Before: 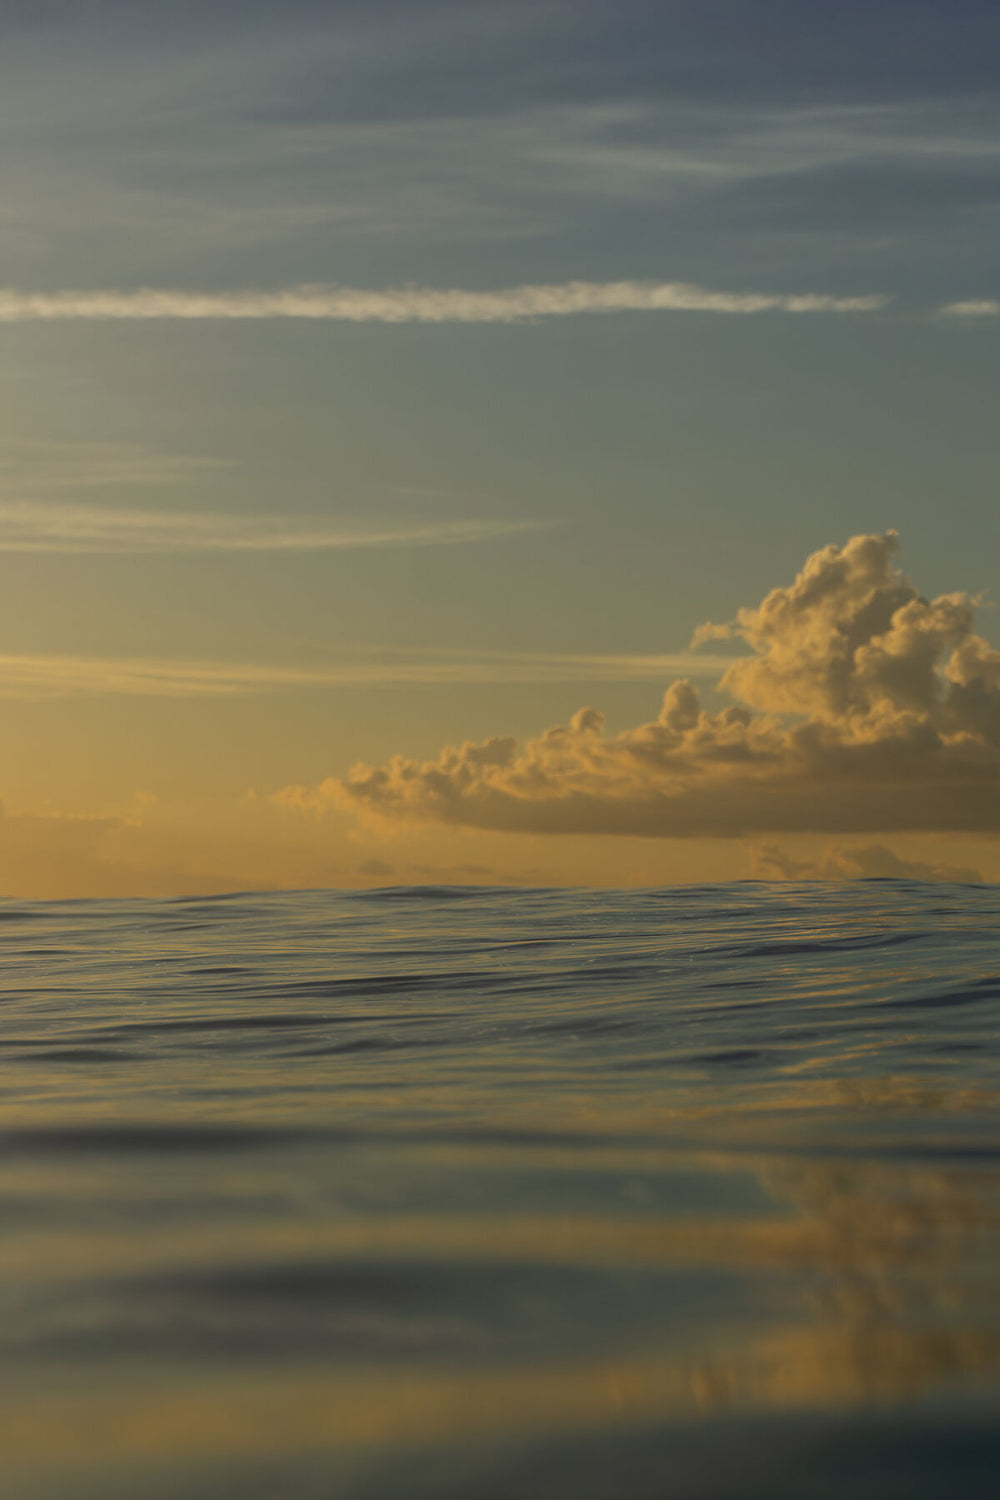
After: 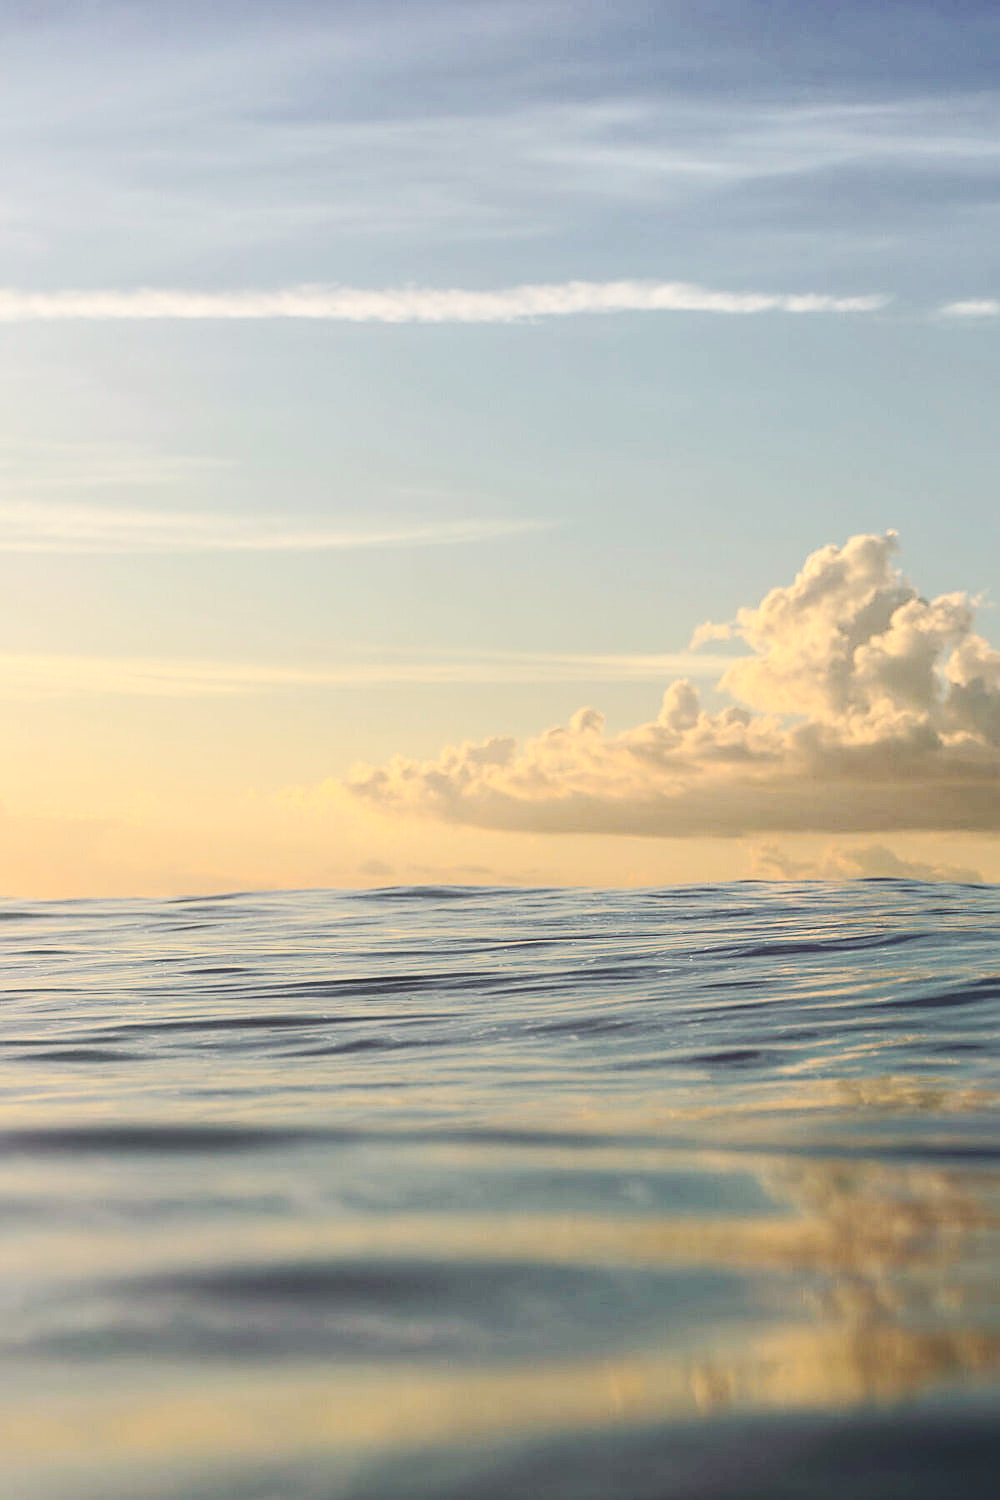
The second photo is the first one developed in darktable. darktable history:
tone curve: curves: ch0 [(0.003, 0.029) (0.188, 0.252) (0.46, 0.56) (0.608, 0.748) (0.871, 0.955) (1, 1)]; ch1 [(0, 0) (0.35, 0.356) (0.45, 0.453) (0.508, 0.515) (0.618, 0.634) (1, 1)]; ch2 [(0, 0) (0.456, 0.469) (0.5, 0.5) (0.634, 0.625) (1, 1)], color space Lab, independent channels, preserve colors none
base curve: curves: ch0 [(0, 0) (0.032, 0.037) (0.105, 0.228) (0.435, 0.76) (0.856, 0.983) (1, 1)], preserve colors none
color calibration: illuminant as shot in camera, x 0.37, y 0.382, temperature 4313.32 K
sharpen: on, module defaults
